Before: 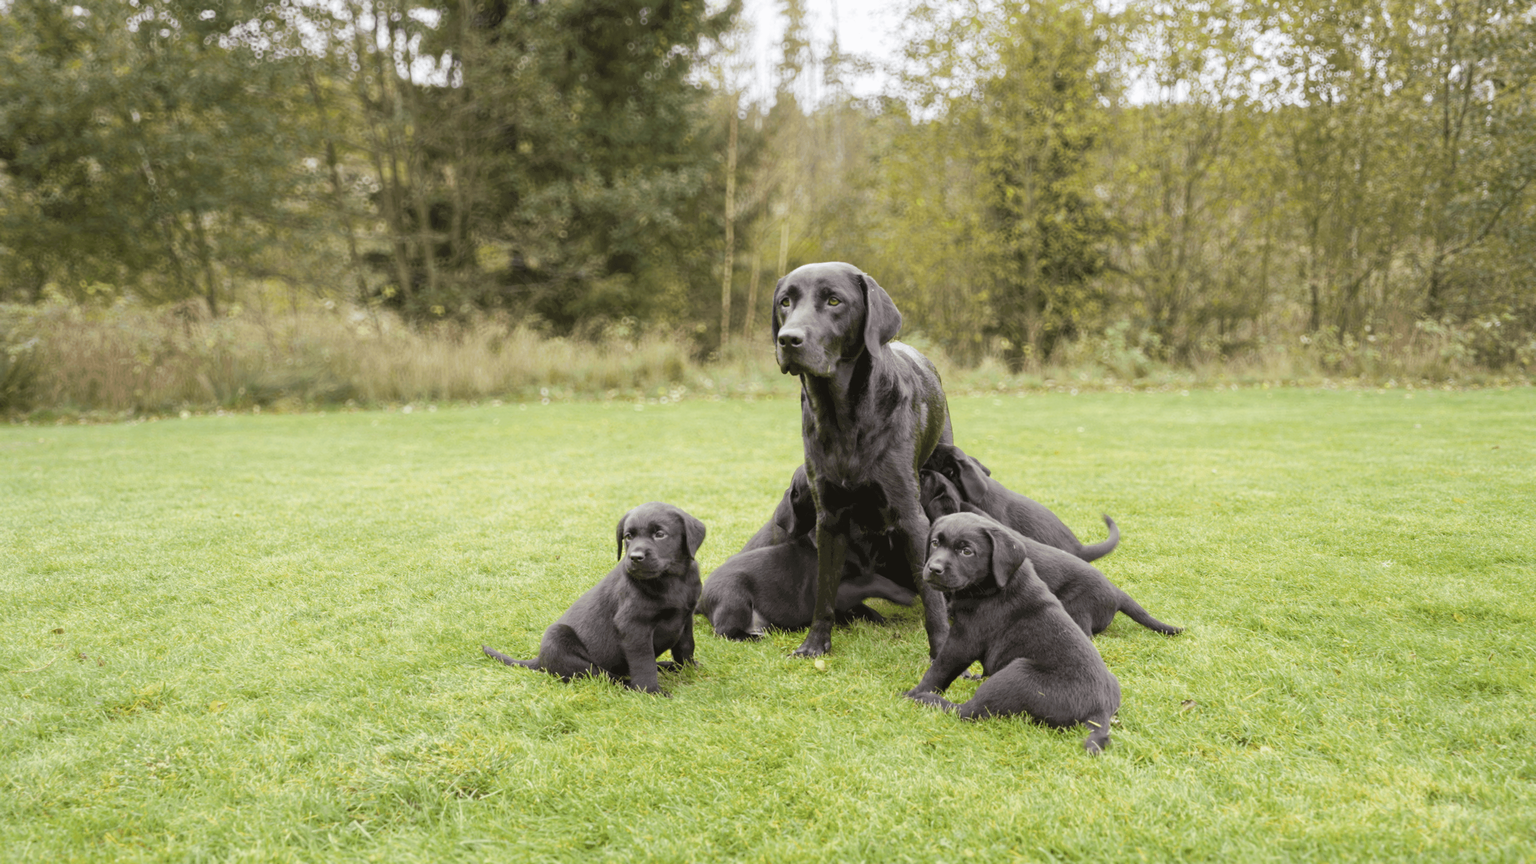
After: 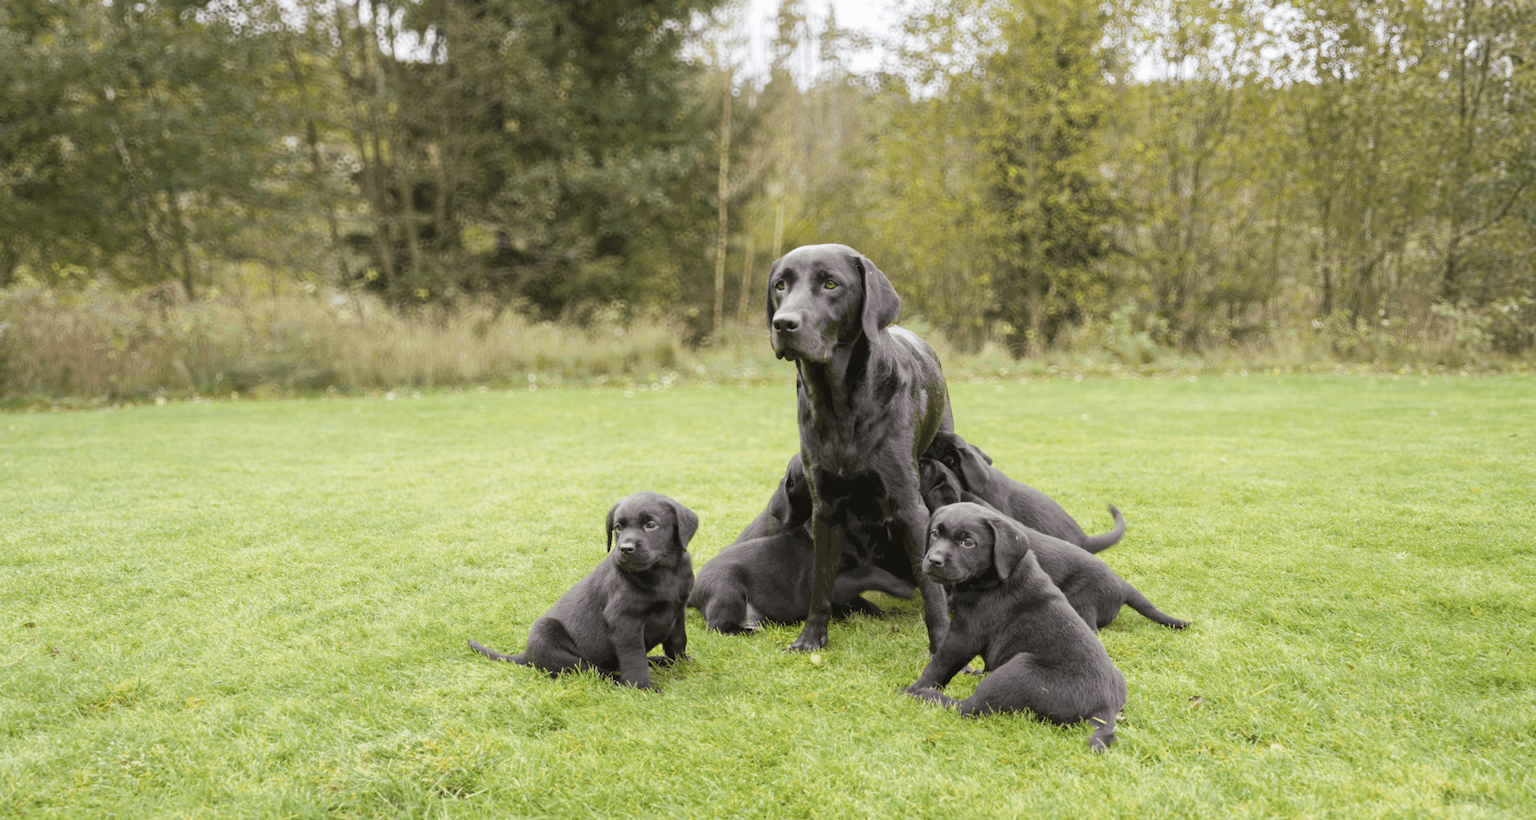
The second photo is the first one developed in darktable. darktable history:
crop: left 1.95%, top 3.044%, right 1.169%, bottom 4.937%
